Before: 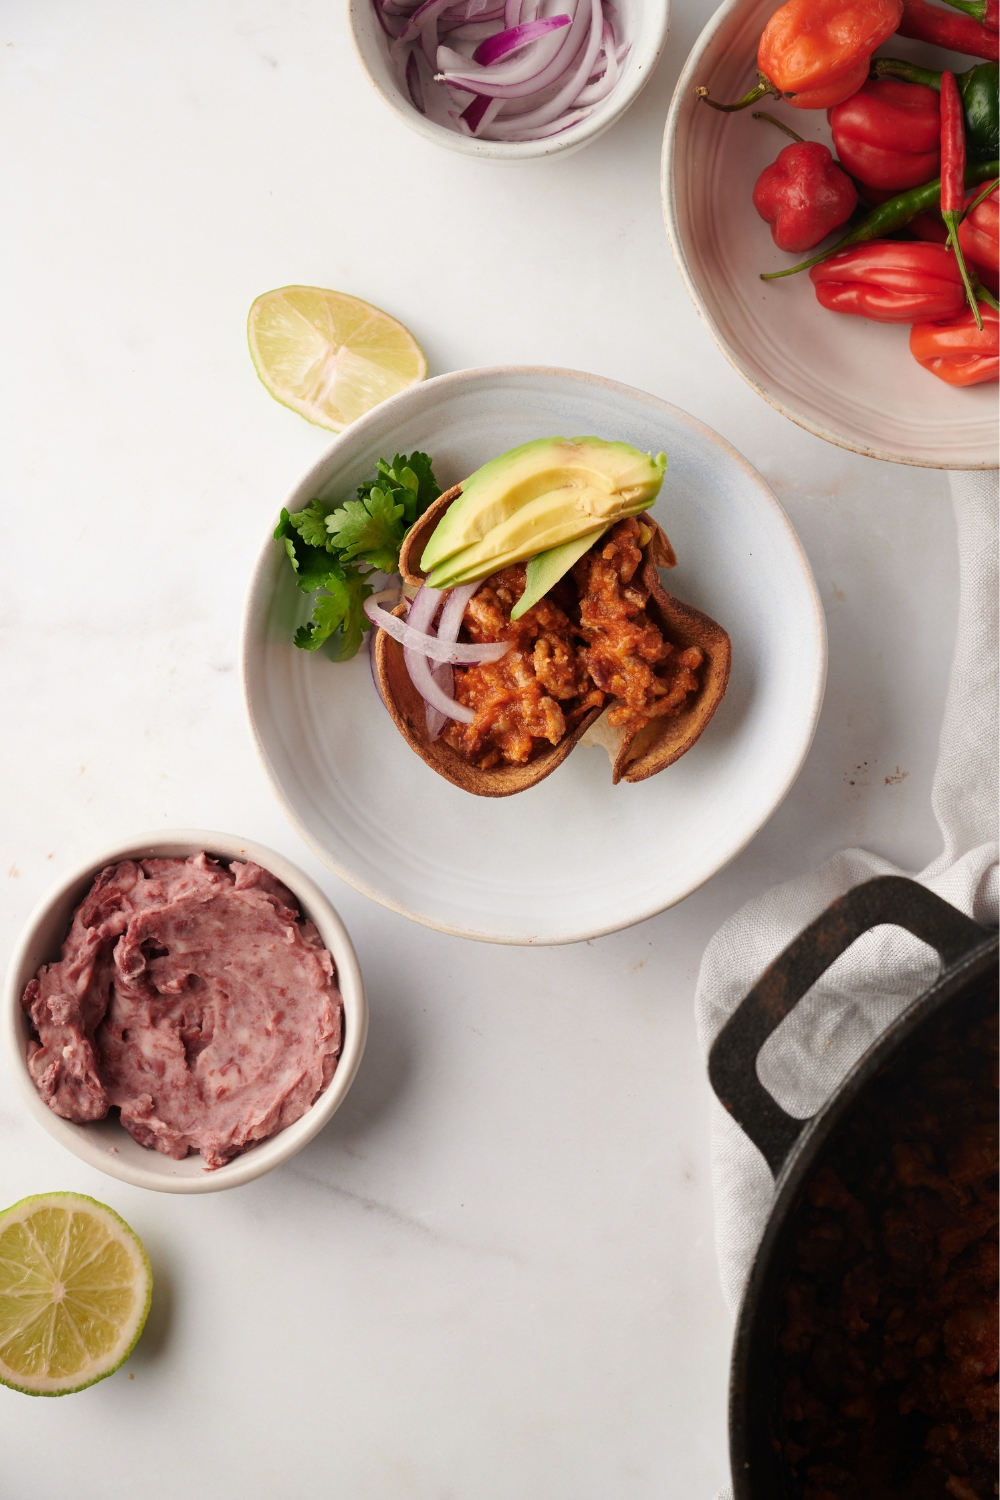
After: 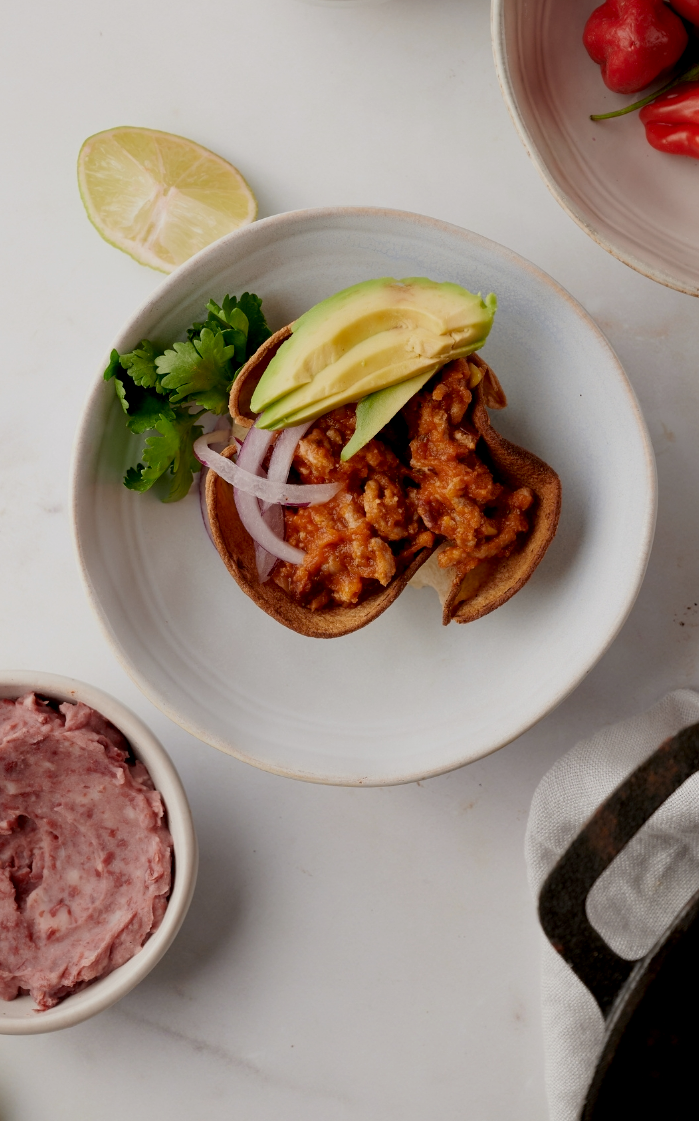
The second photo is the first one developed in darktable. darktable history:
crop and rotate: left 17.046%, top 10.659%, right 12.989%, bottom 14.553%
exposure: black level correction 0.011, exposure -0.478 EV, compensate highlight preservation false
